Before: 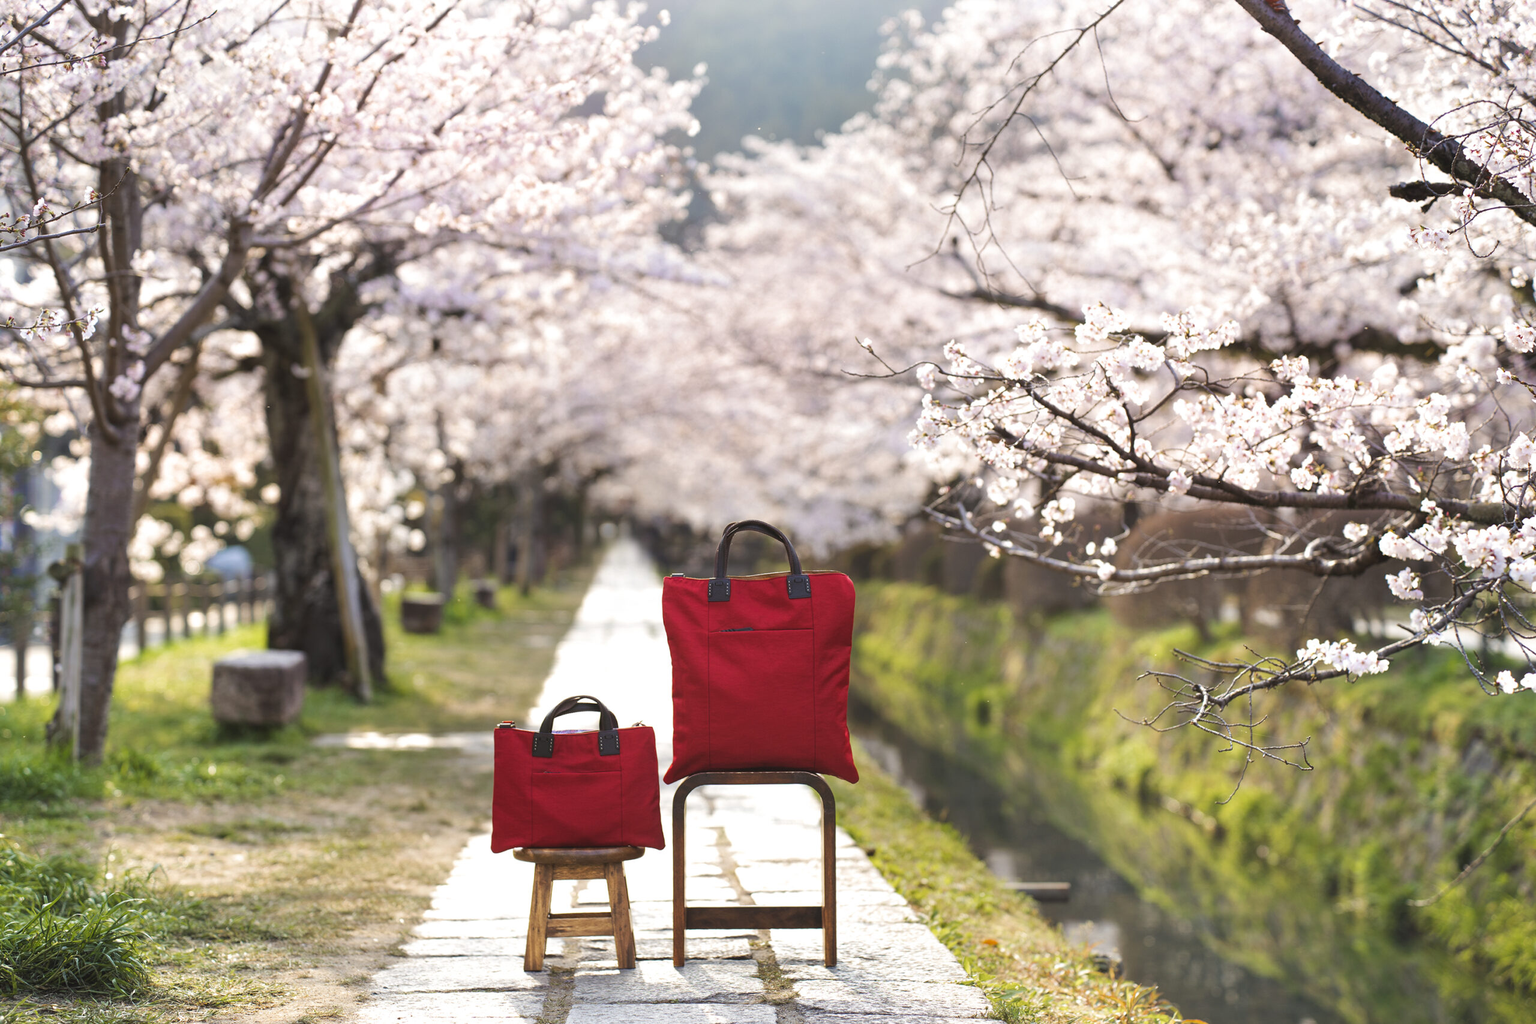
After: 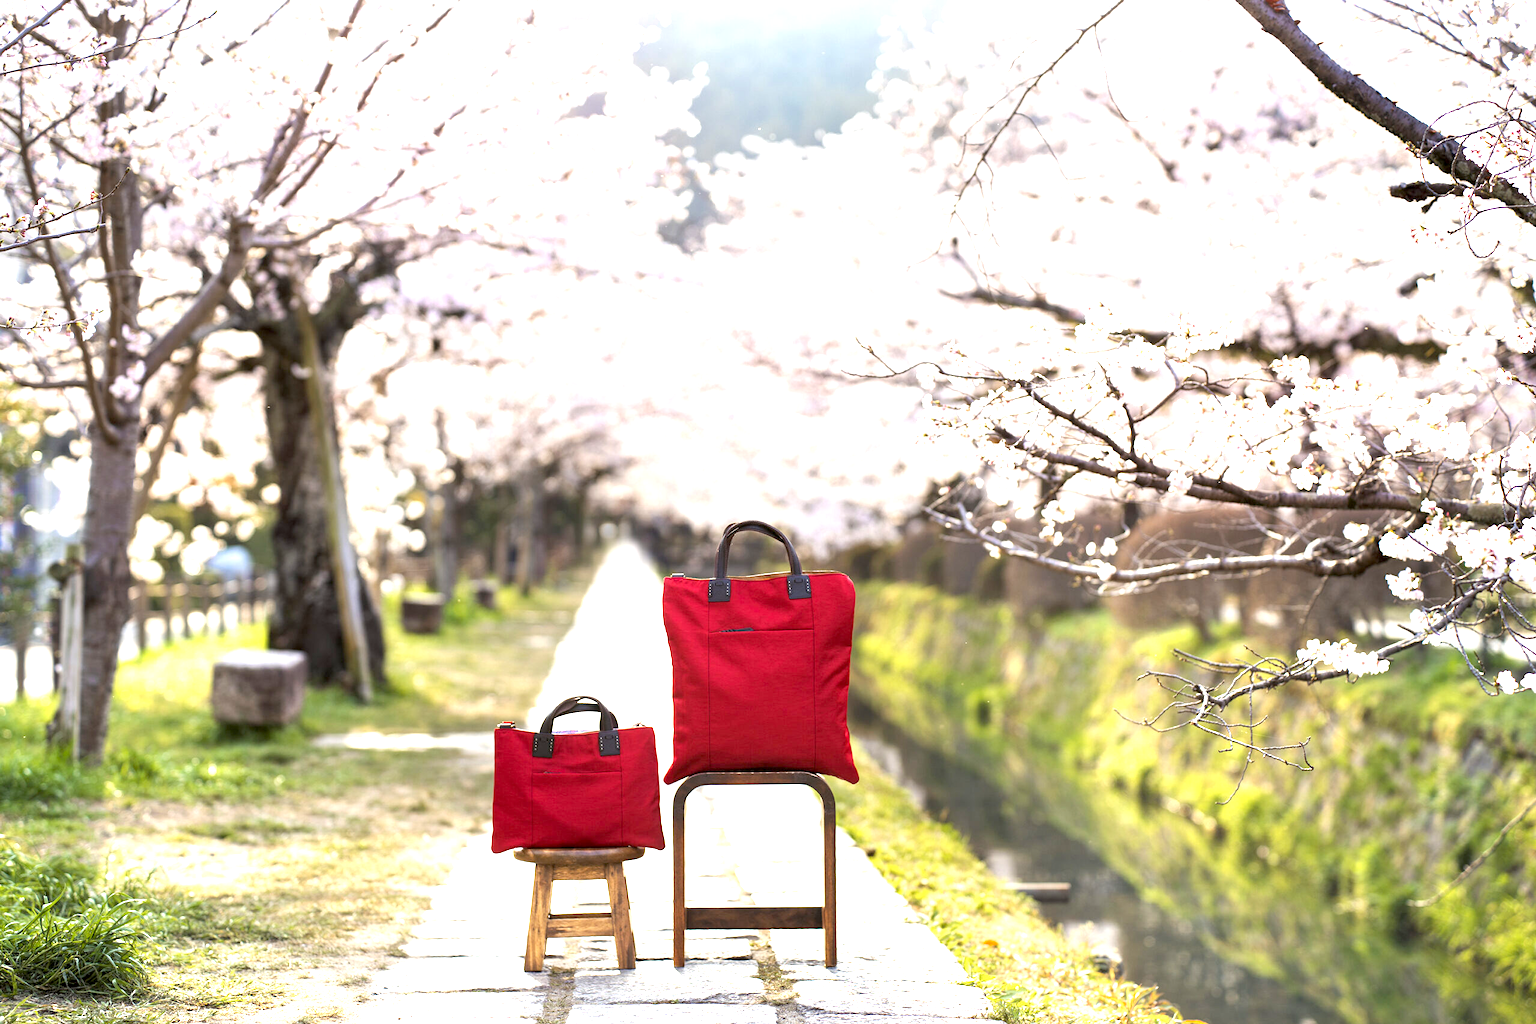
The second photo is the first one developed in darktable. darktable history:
exposure: black level correction 0.011, exposure 1.077 EV, compensate highlight preservation false
